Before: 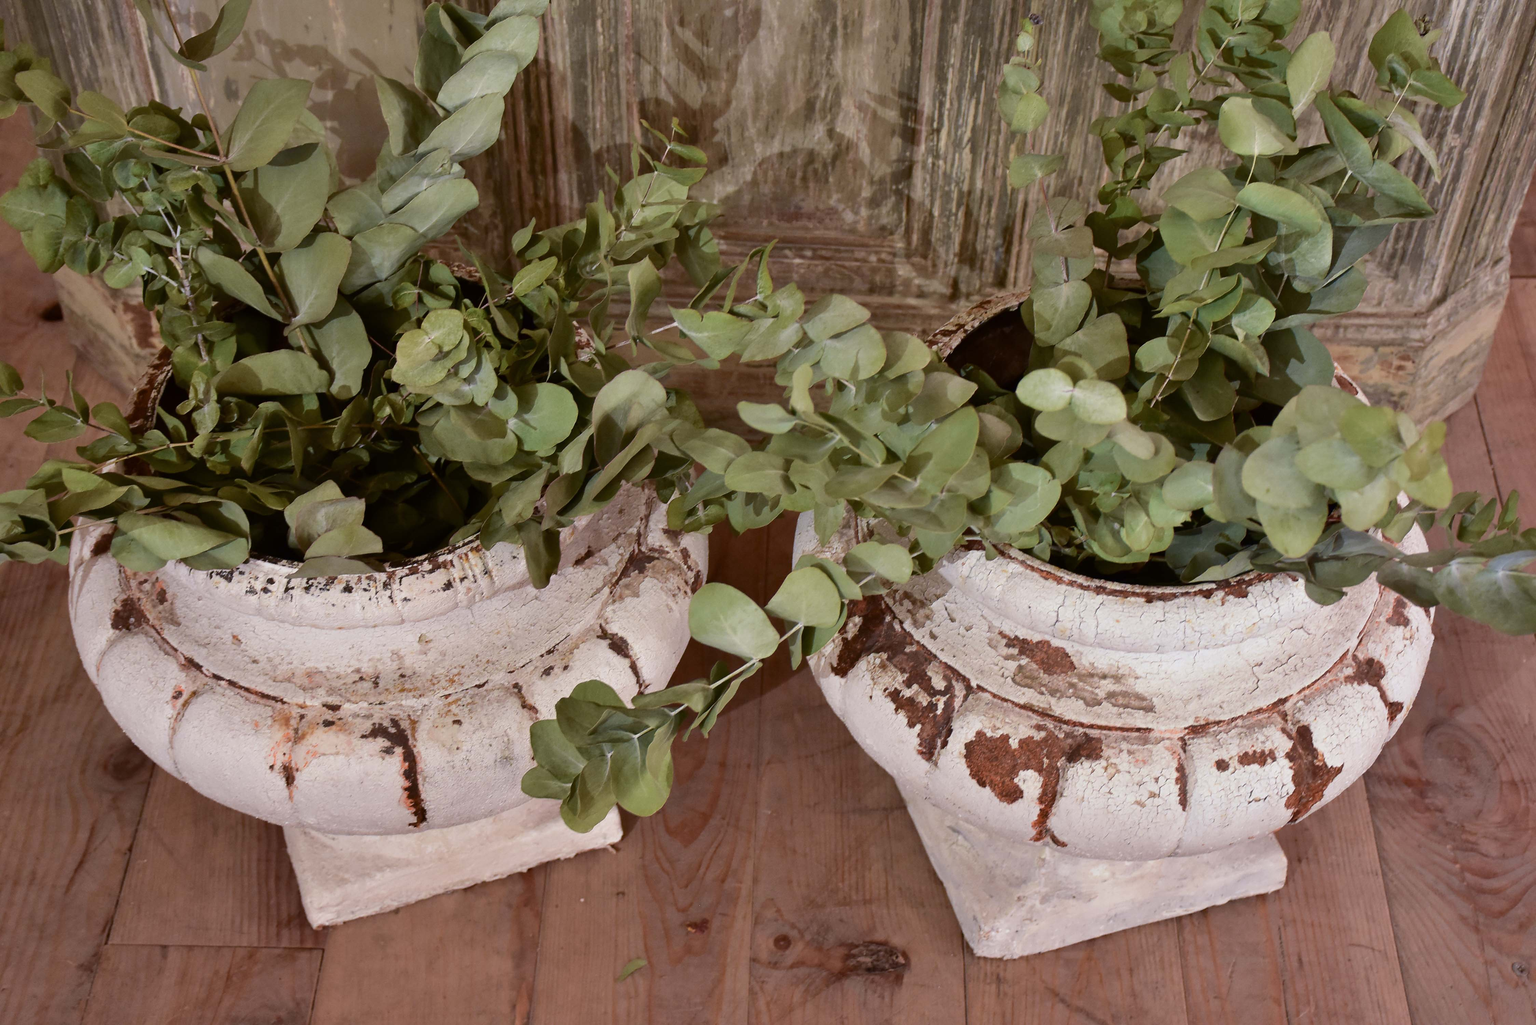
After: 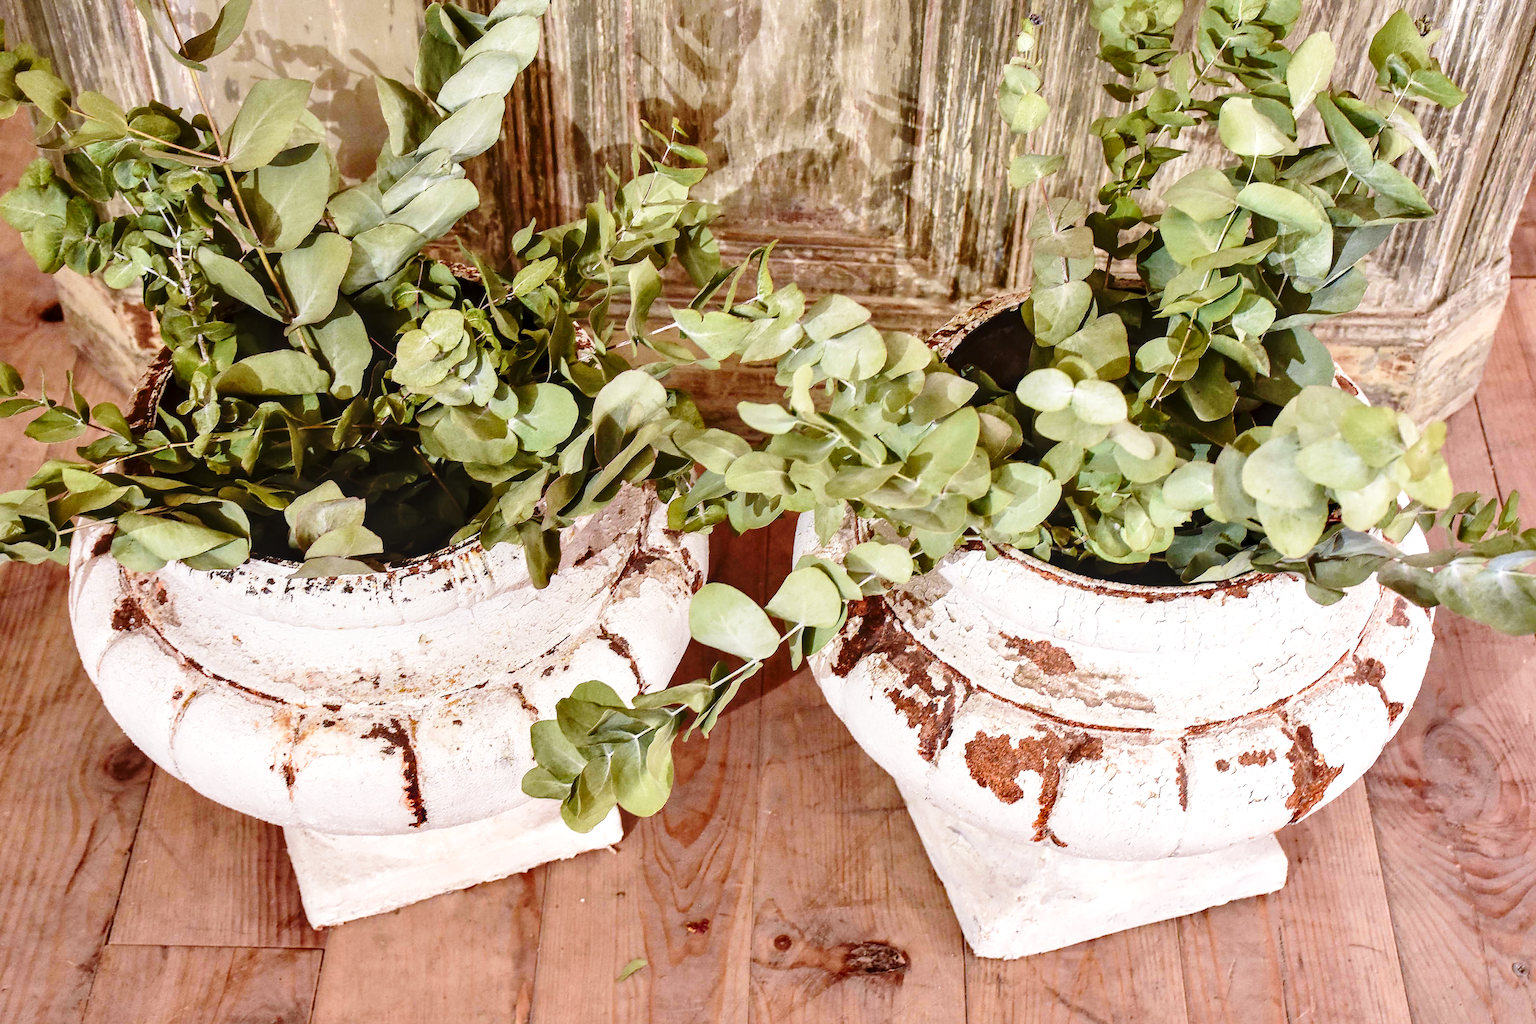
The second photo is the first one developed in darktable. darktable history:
sharpen: on, module defaults
base curve: curves: ch0 [(0, 0) (0.028, 0.03) (0.105, 0.232) (0.387, 0.748) (0.754, 0.968) (1, 1)], fusion 1, exposure shift 0.576, preserve colors none
local contrast: detail 130%
